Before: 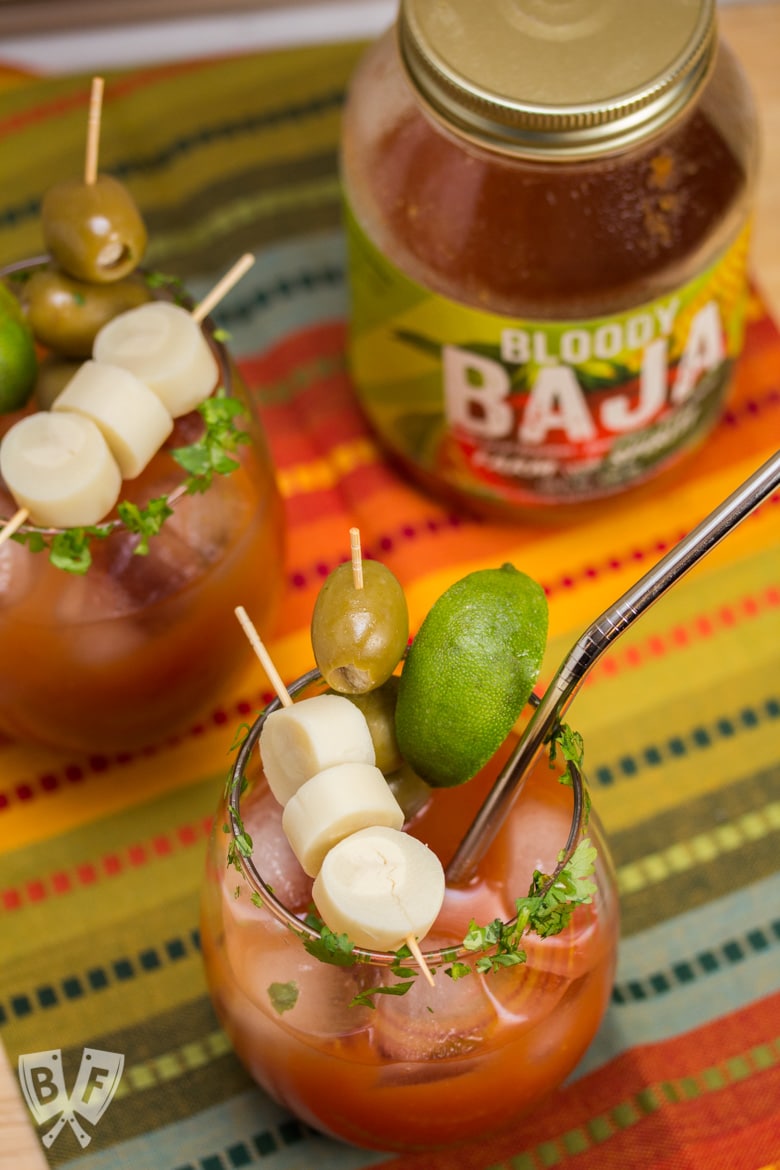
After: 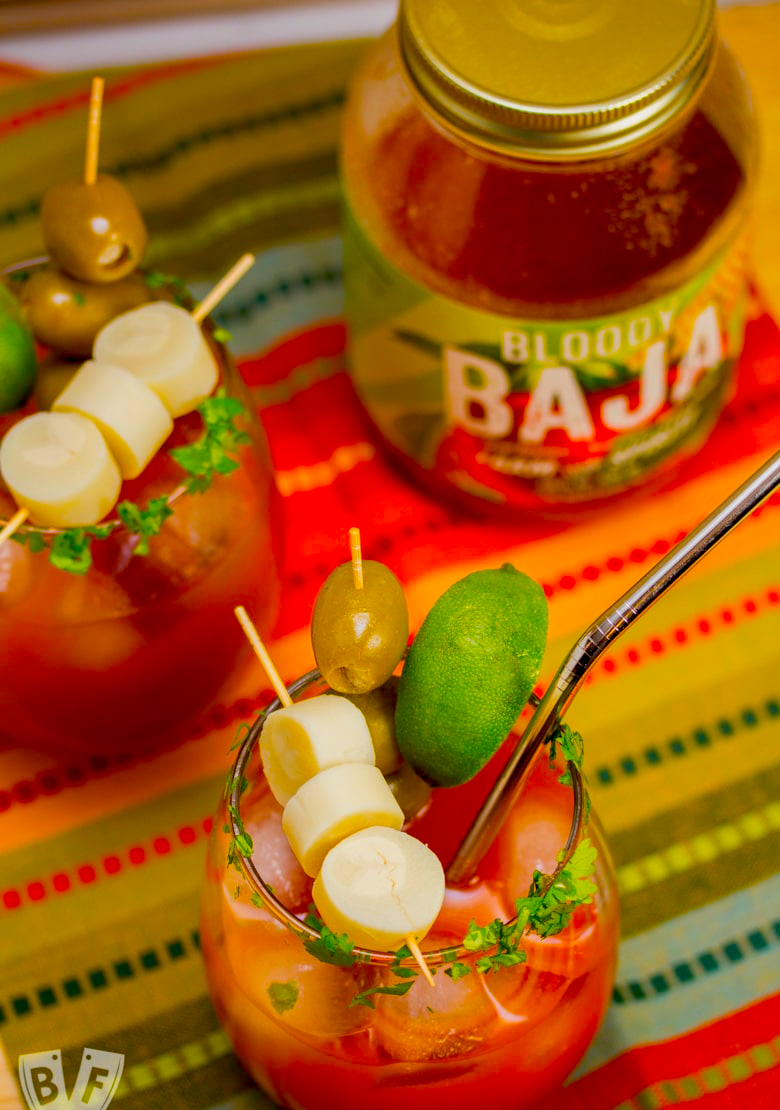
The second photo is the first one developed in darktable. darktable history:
color balance: input saturation 134.34%, contrast -10.04%, contrast fulcrum 19.67%, output saturation 133.51%
crop and rotate: top 0%, bottom 5.097%
exposure: black level correction 0.011, compensate highlight preservation false
